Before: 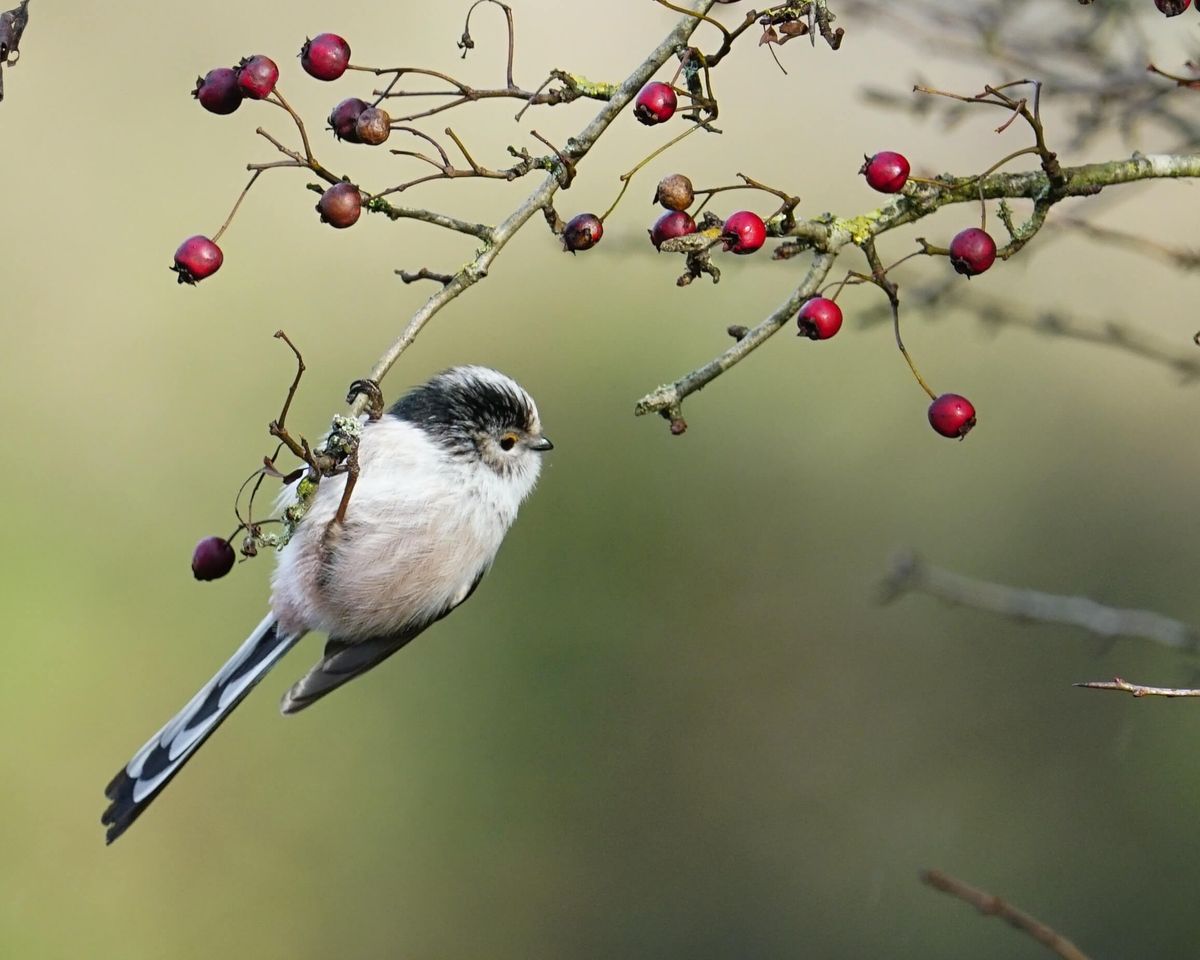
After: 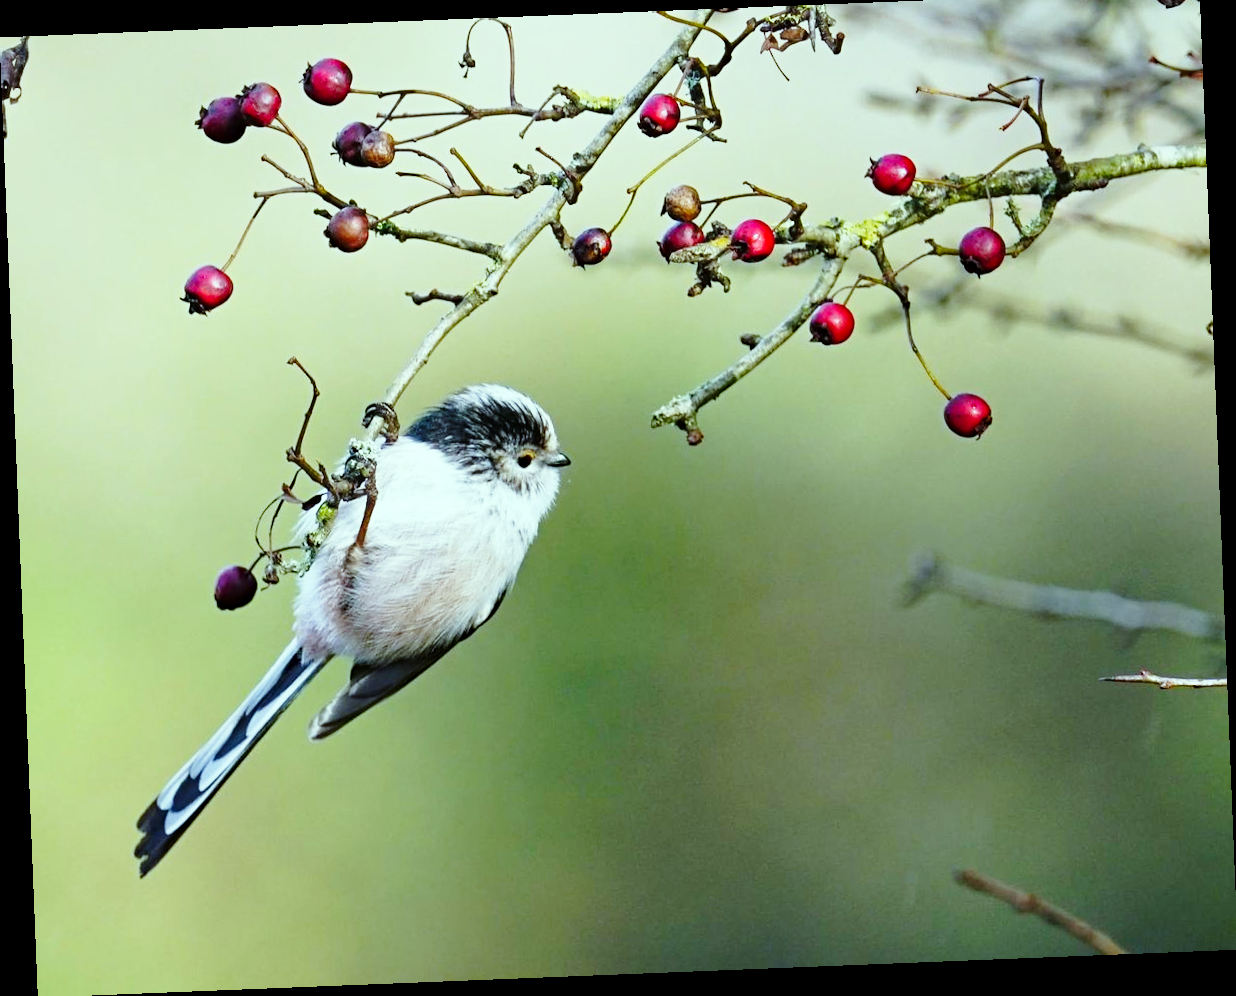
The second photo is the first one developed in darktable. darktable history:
color correction: highlights a* -8, highlights b* 3.1
base curve: curves: ch0 [(0, 0) (0.028, 0.03) (0.121, 0.232) (0.46, 0.748) (0.859, 0.968) (1, 1)], preserve colors none
white balance: red 0.931, blue 1.11
rotate and perspective: rotation -2.29°, automatic cropping off
haze removal: compatibility mode true, adaptive false
crop: top 1.049%, right 0.001%
